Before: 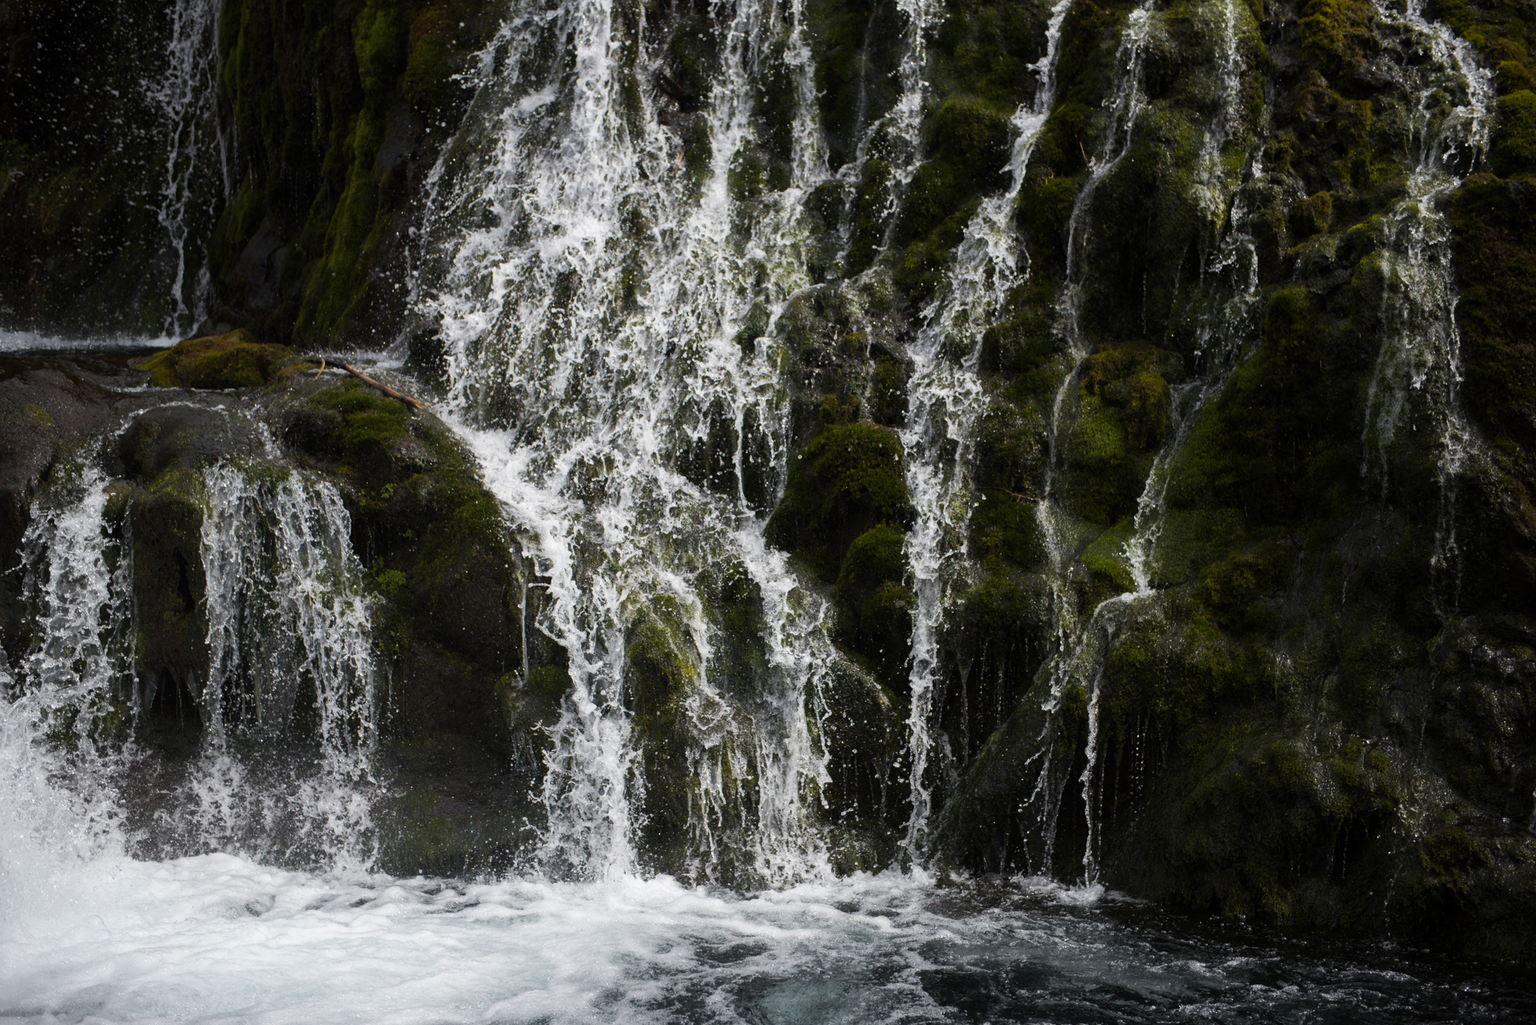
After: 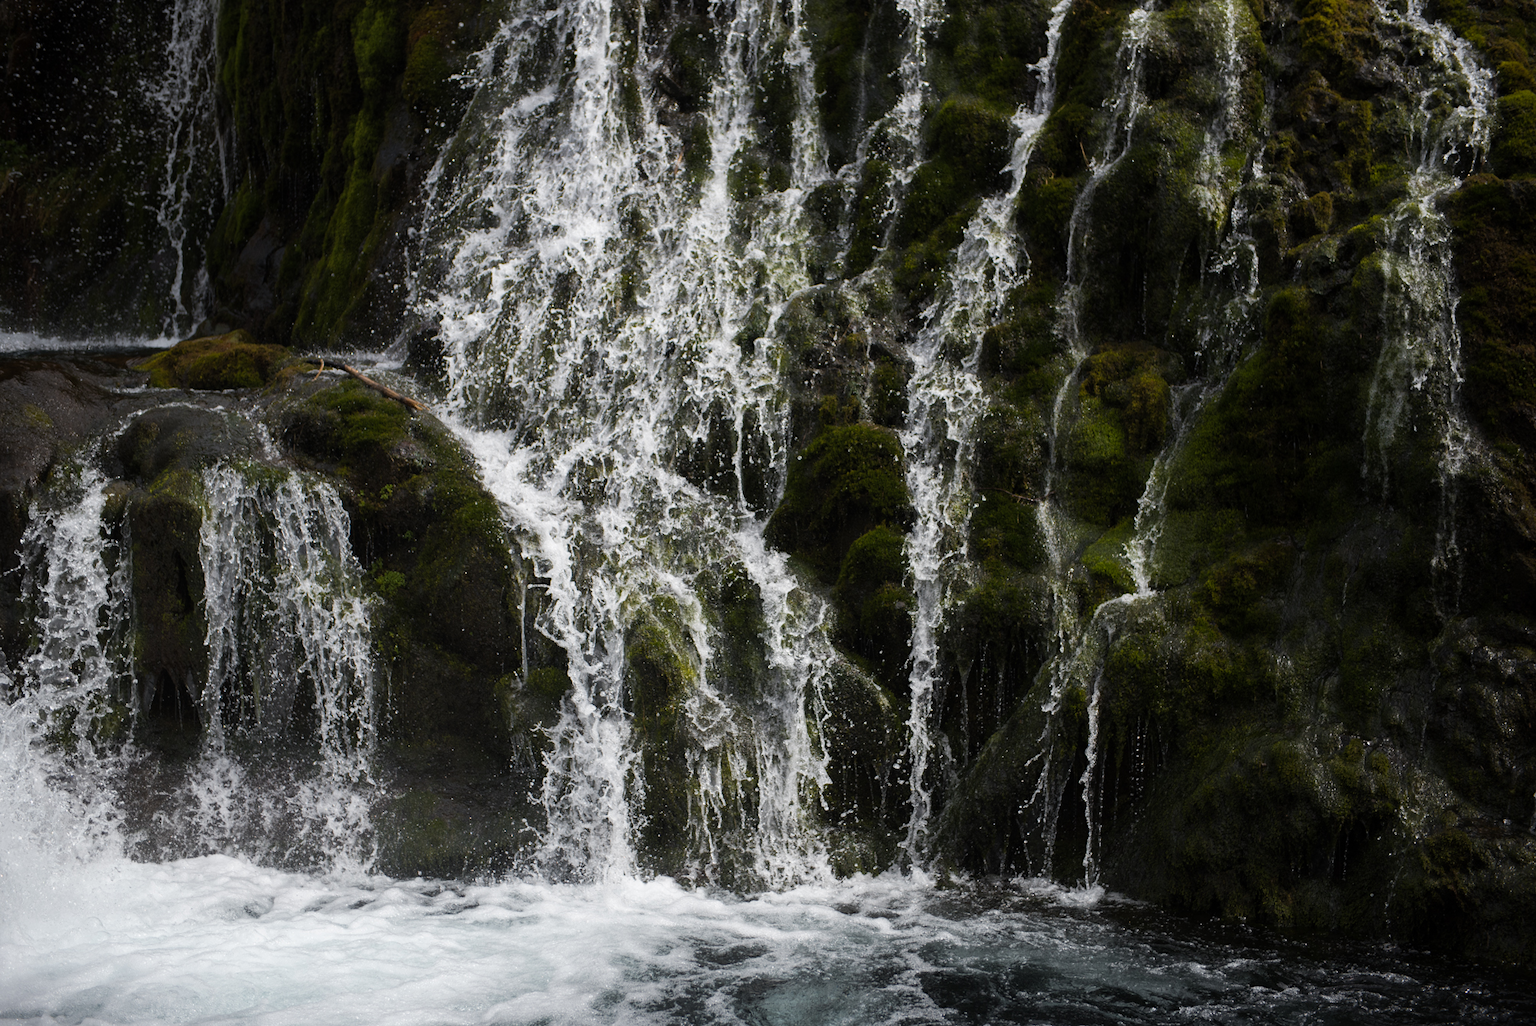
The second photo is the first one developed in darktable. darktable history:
crop: left 0.138%
